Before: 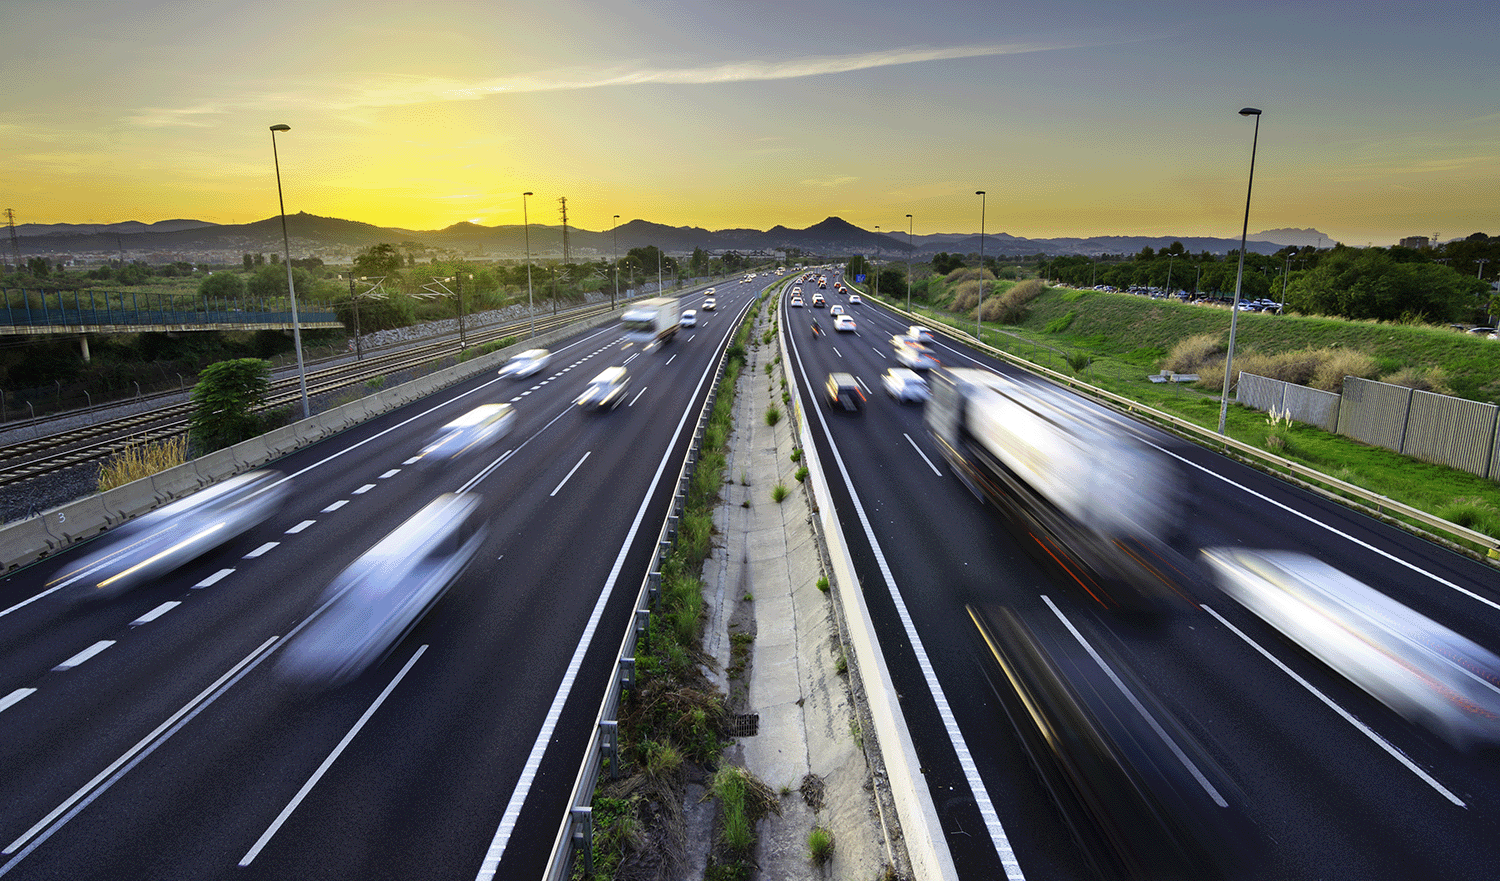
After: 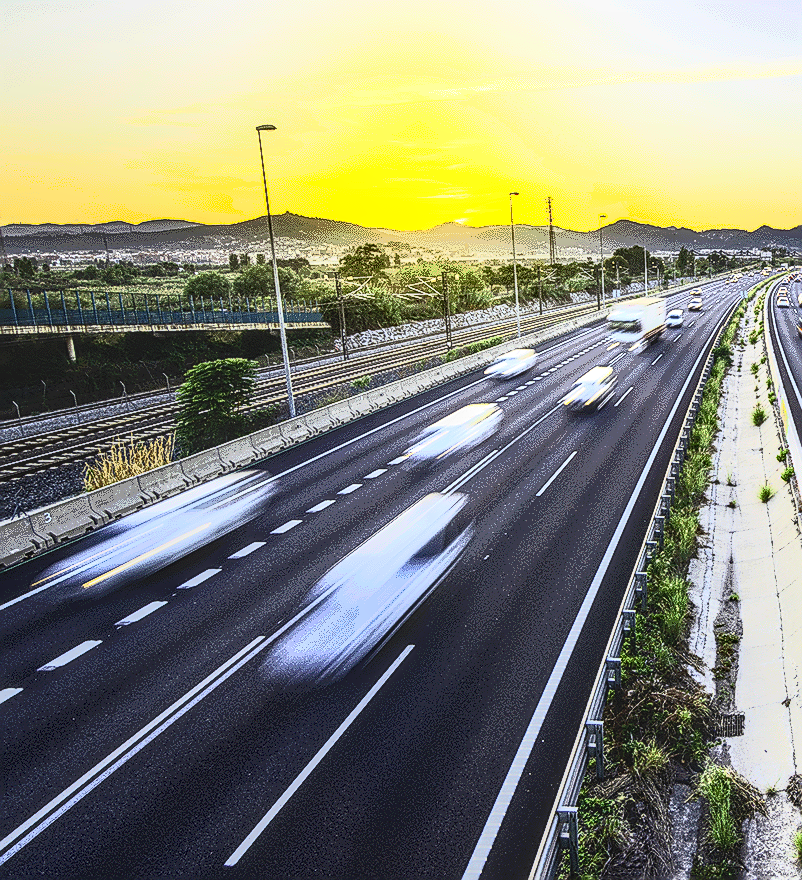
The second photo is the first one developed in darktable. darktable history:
crop: left 0.971%, right 45.559%, bottom 0.083%
shadows and highlights: shadows 0.869, highlights 39.79
exposure: exposure -0.157 EV, compensate highlight preservation false
contrast brightness saturation: contrast 0.627, brightness 0.338, saturation 0.137
sharpen: radius 1.364, amount 1.237, threshold 0.625
local contrast: highlights 4%, shadows 4%, detail 133%
tone equalizer: -8 EV -0.732 EV, -7 EV -0.666 EV, -6 EV -0.614 EV, -5 EV -0.375 EV, -3 EV 0.385 EV, -2 EV 0.6 EV, -1 EV 0.69 EV, +0 EV 0.751 EV
